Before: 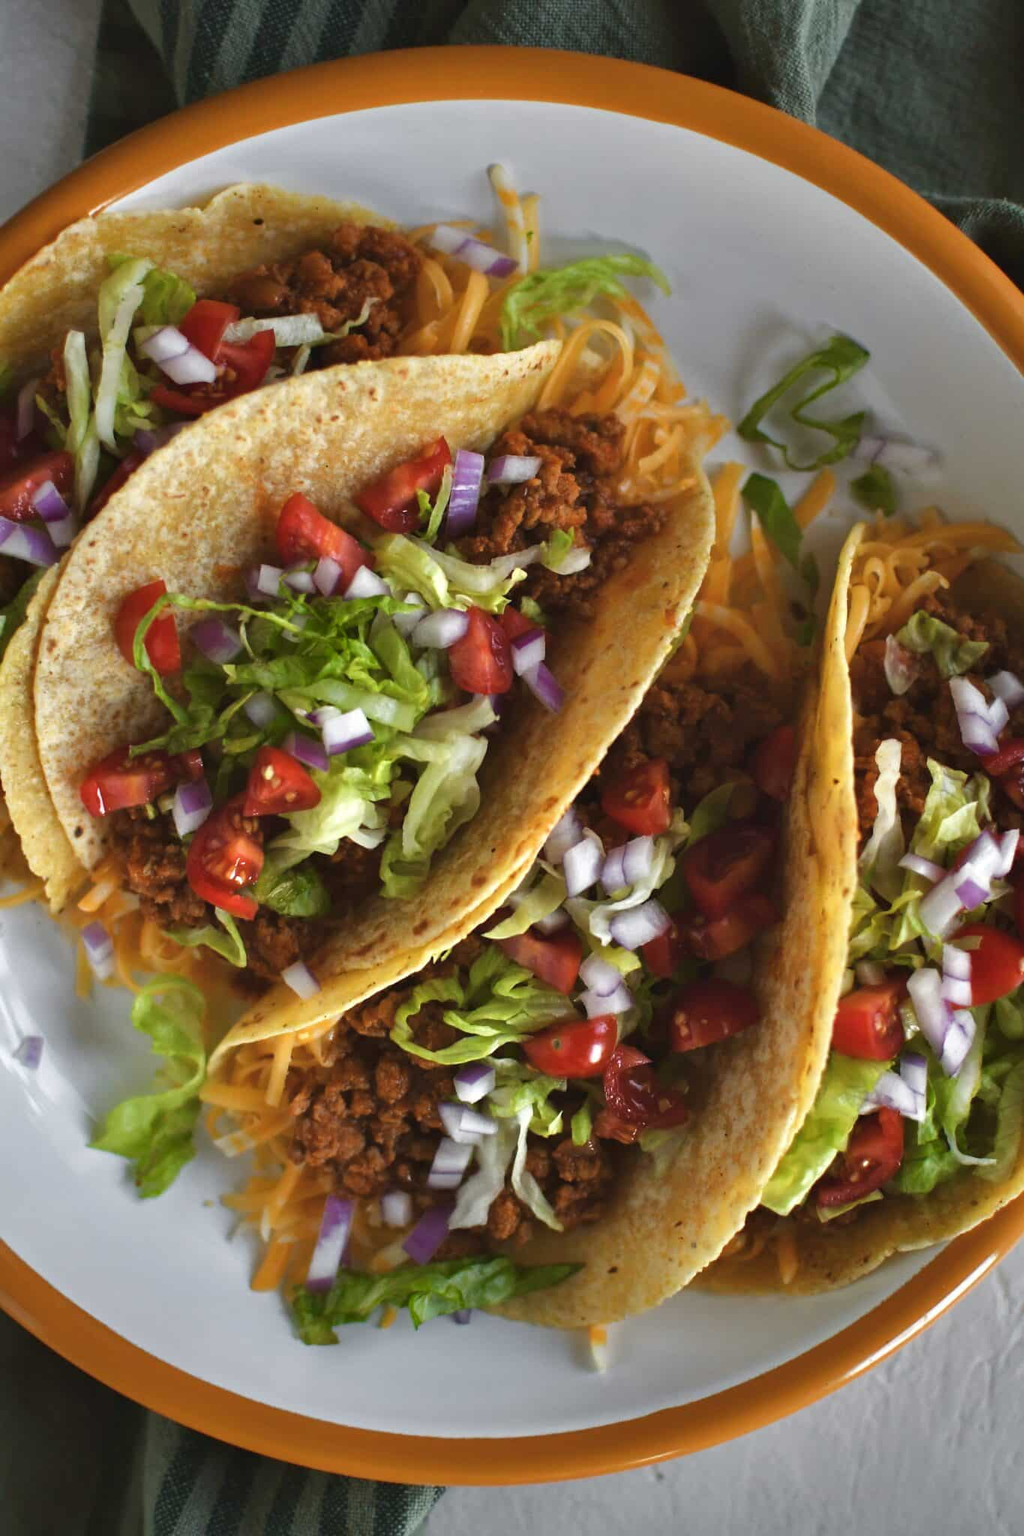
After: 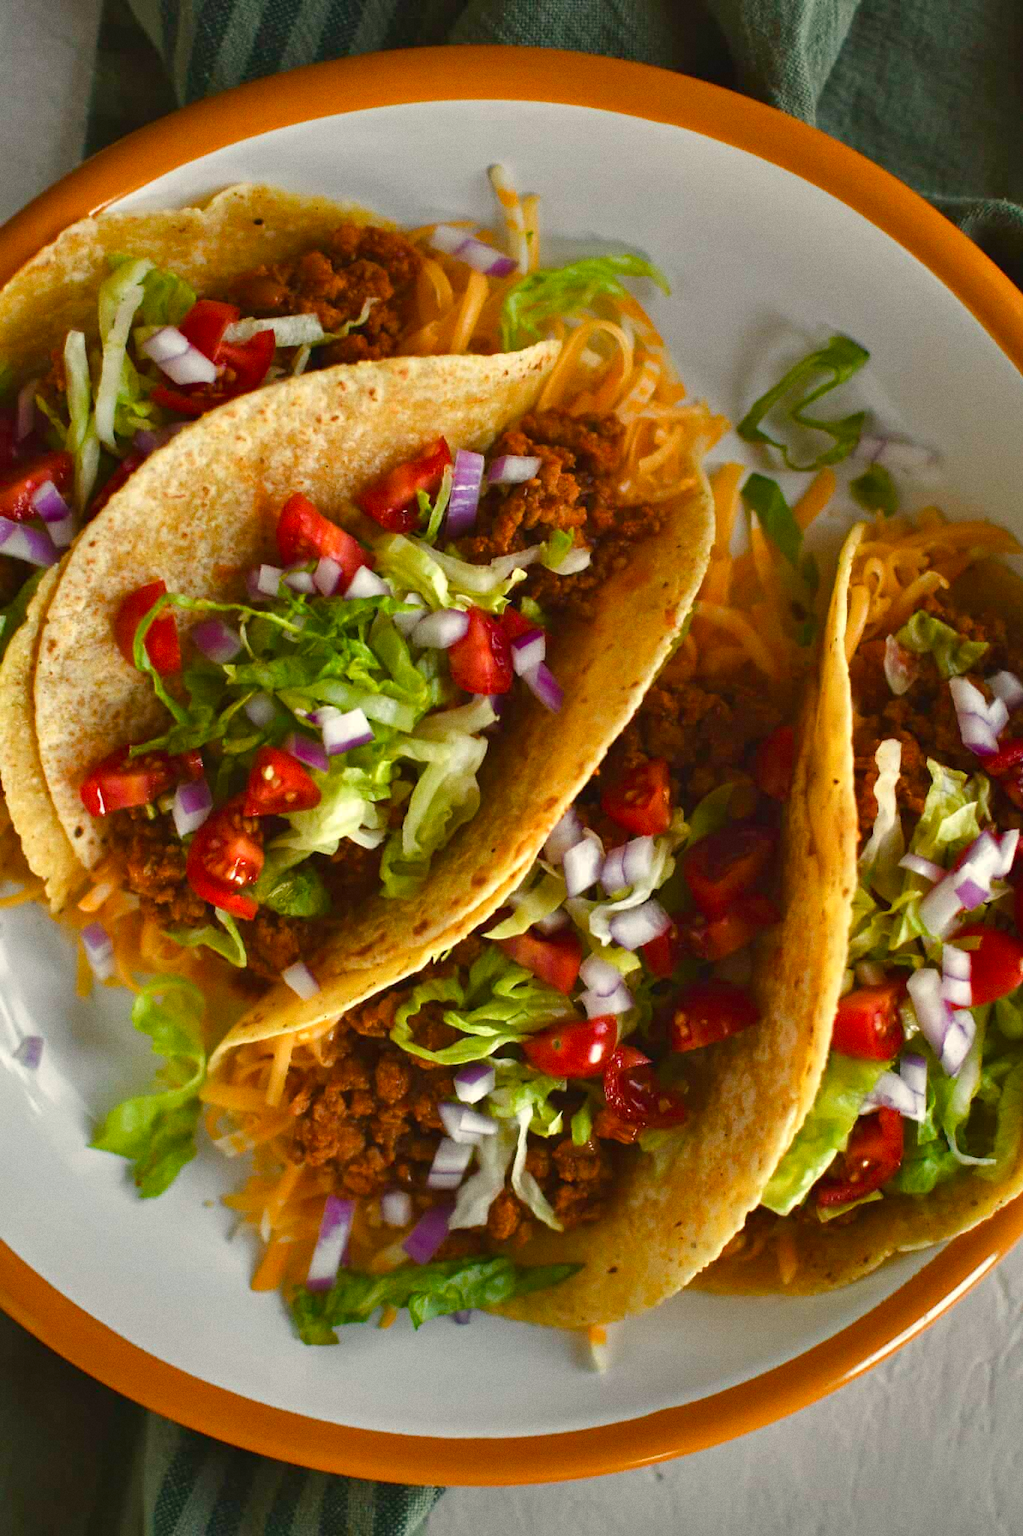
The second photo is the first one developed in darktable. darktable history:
color balance rgb: perceptual saturation grading › global saturation 20%, perceptual saturation grading › highlights -25%, perceptual saturation grading › shadows 25%
grain: coarseness 7.08 ISO, strength 21.67%, mid-tones bias 59.58%
white balance: red 1.029, blue 0.92
